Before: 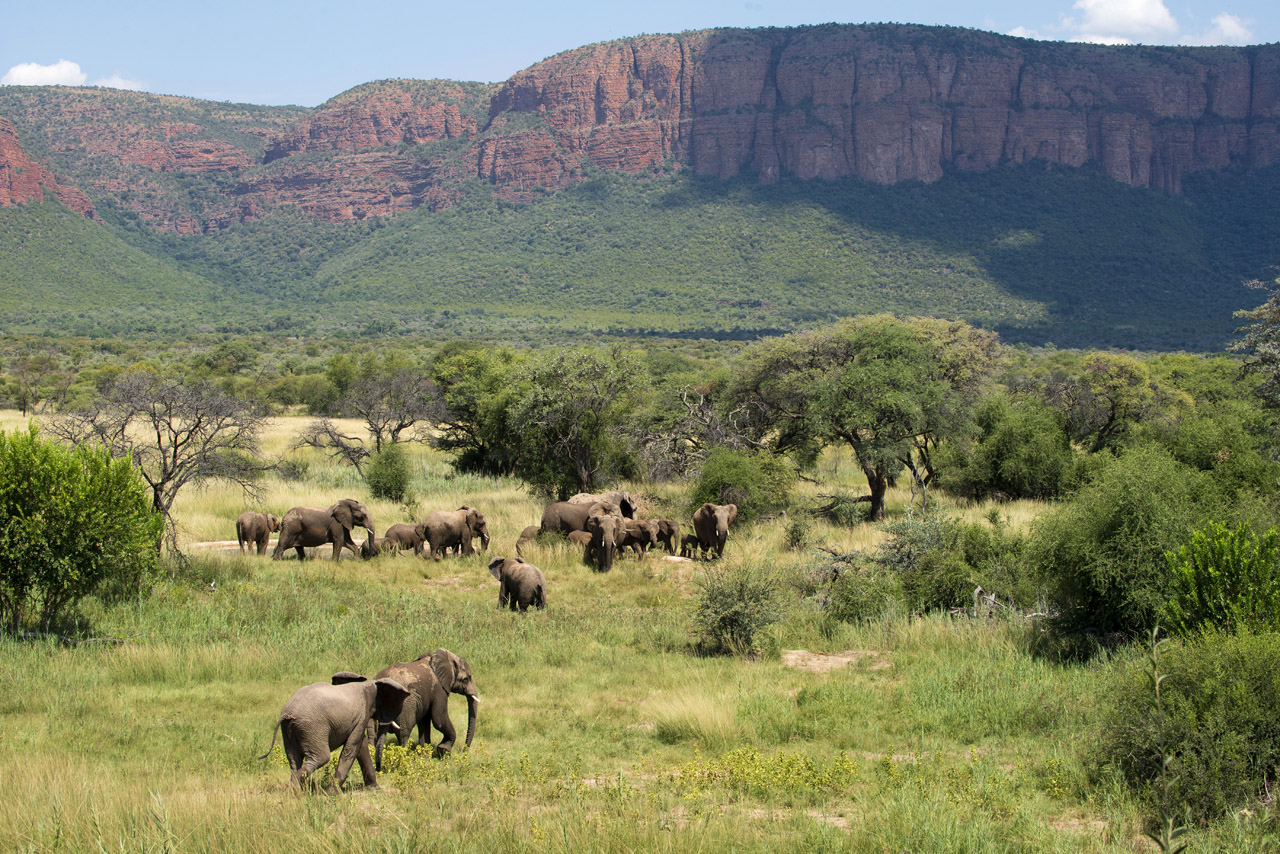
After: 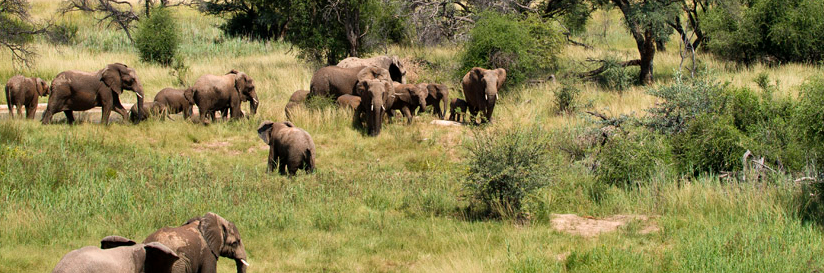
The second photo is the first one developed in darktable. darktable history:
grain: coarseness 0.09 ISO, strength 10%
white balance: red 1.004, blue 1.024
shadows and highlights: shadows 24.5, highlights -78.15, soften with gaussian
crop: left 18.091%, top 51.13%, right 17.525%, bottom 16.85%
